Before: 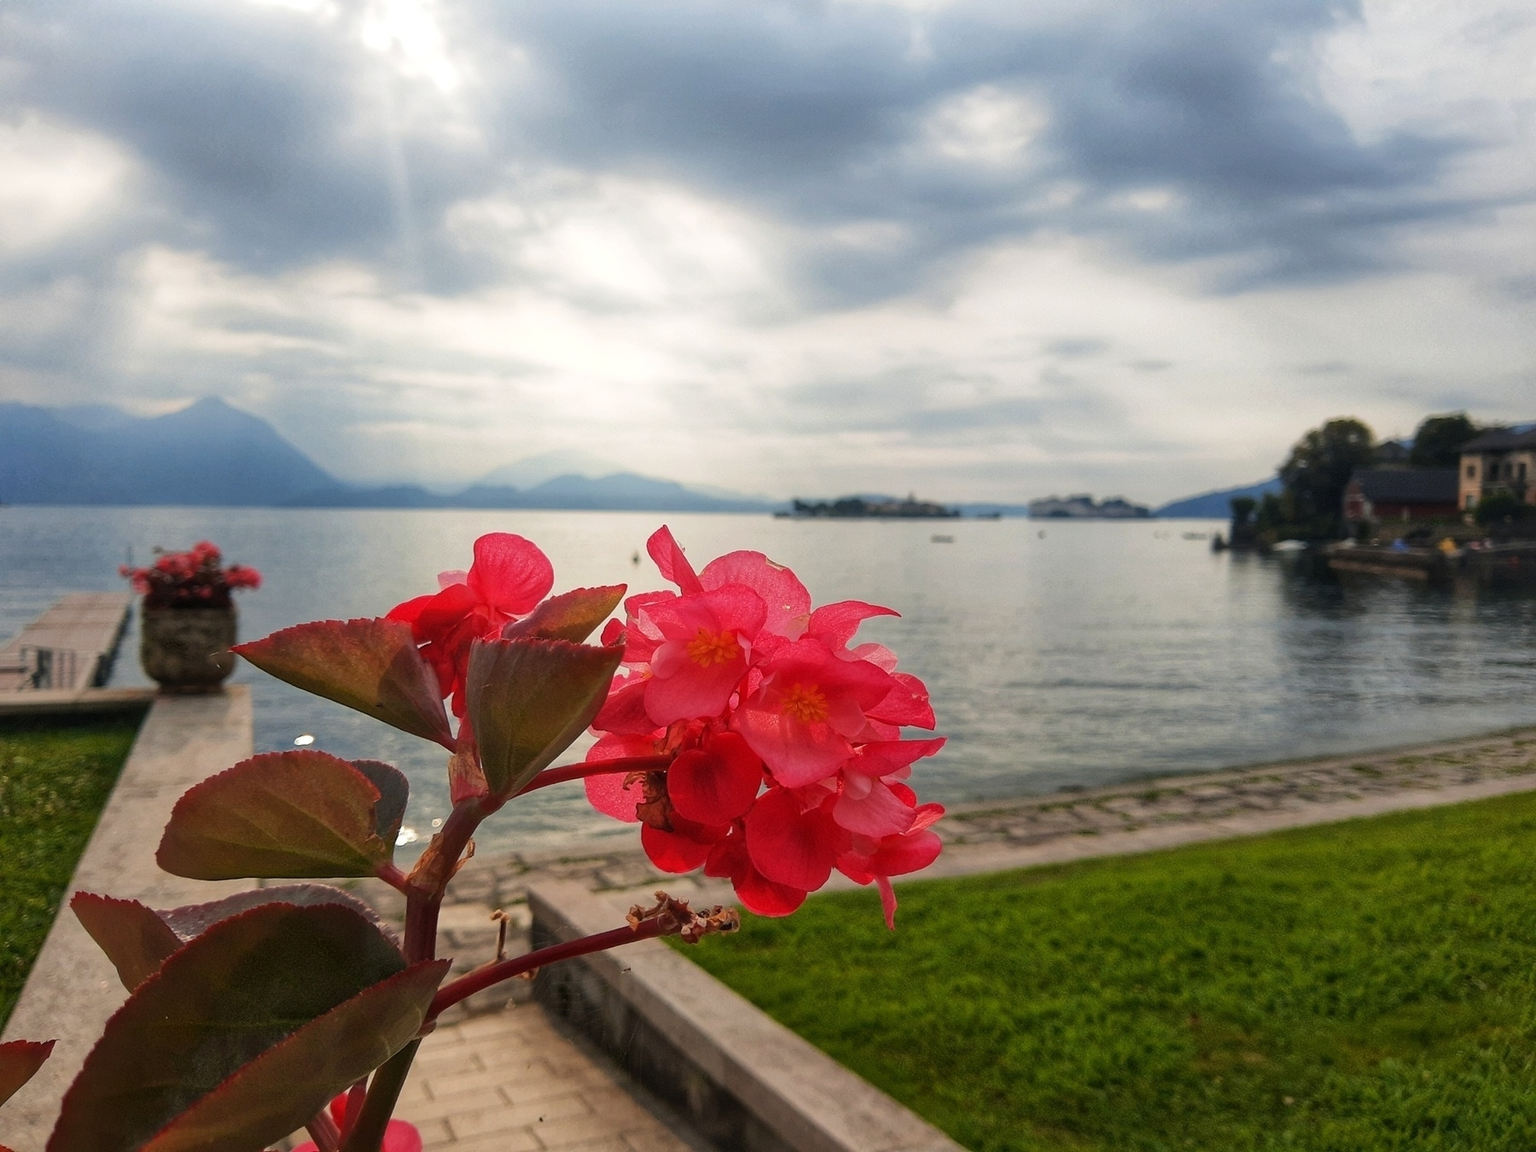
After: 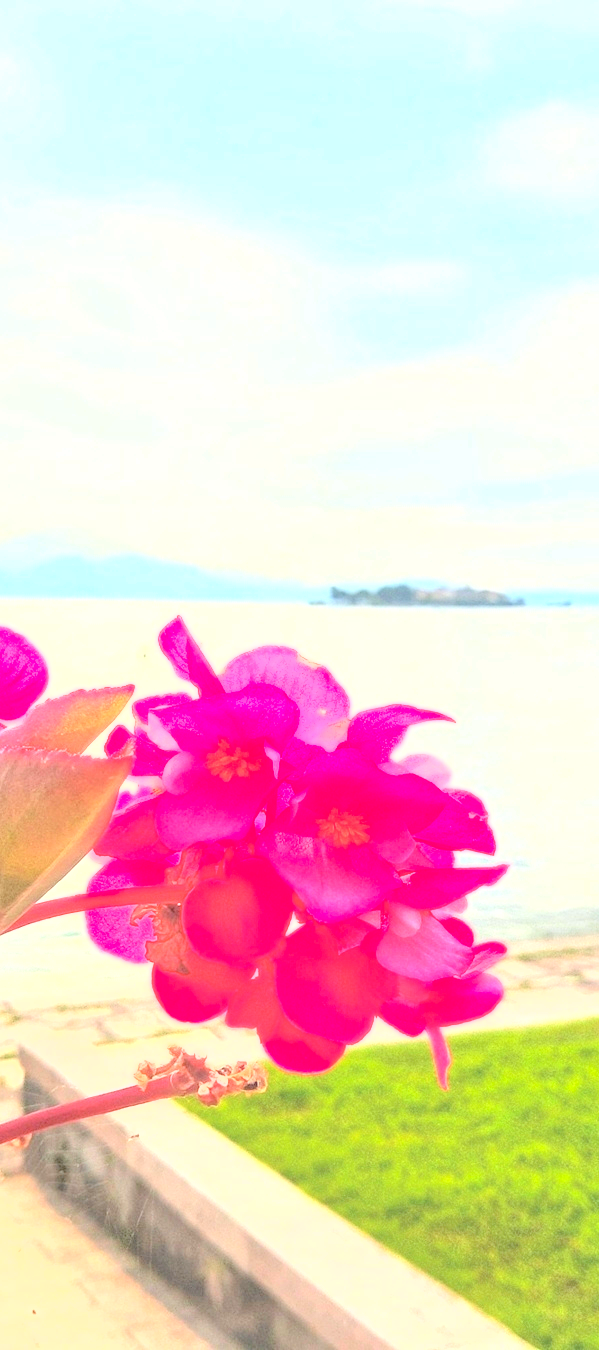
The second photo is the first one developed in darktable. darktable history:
exposure: black level correction 0, exposure 2.327 EV, compensate exposure bias true, compensate highlight preservation false
color calibration: output R [0.946, 0.065, -0.013, 0], output G [-0.246, 1.264, -0.017, 0], output B [0.046, -0.098, 1.05, 0], illuminant custom, x 0.344, y 0.359, temperature 5045.54 K
shadows and highlights: shadows 20.55, highlights -20.99, soften with gaussian
contrast brightness saturation: brightness 1
crop: left 33.36%, right 33.36%
white balance: red 0.982, blue 1.018
local contrast: on, module defaults
fill light: exposure -2 EV, width 8.6
